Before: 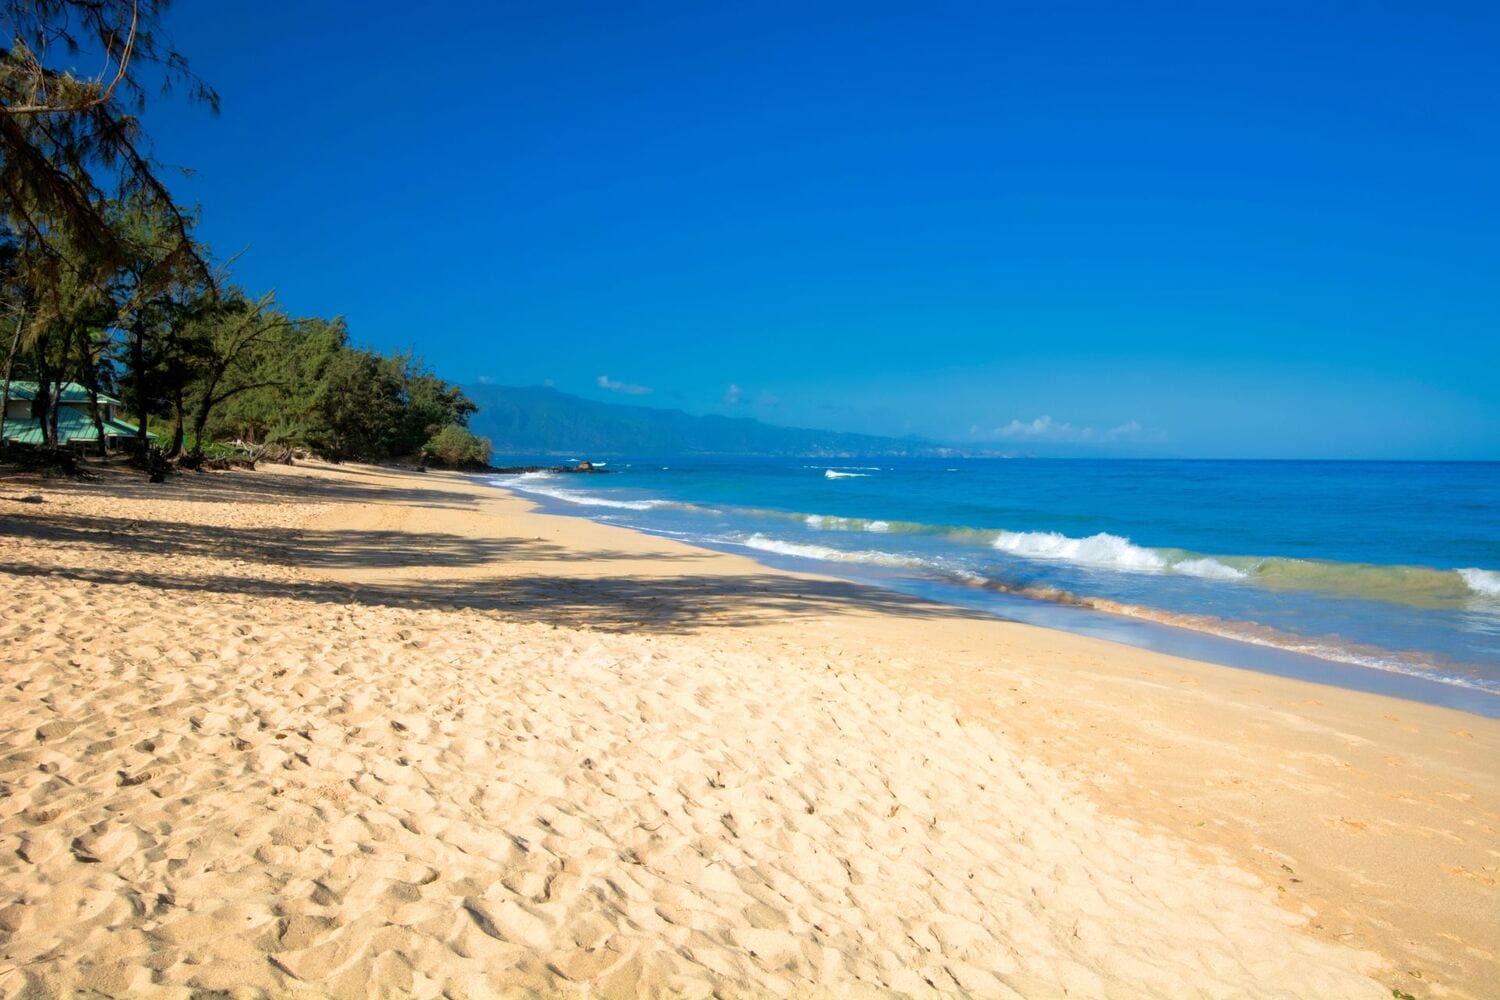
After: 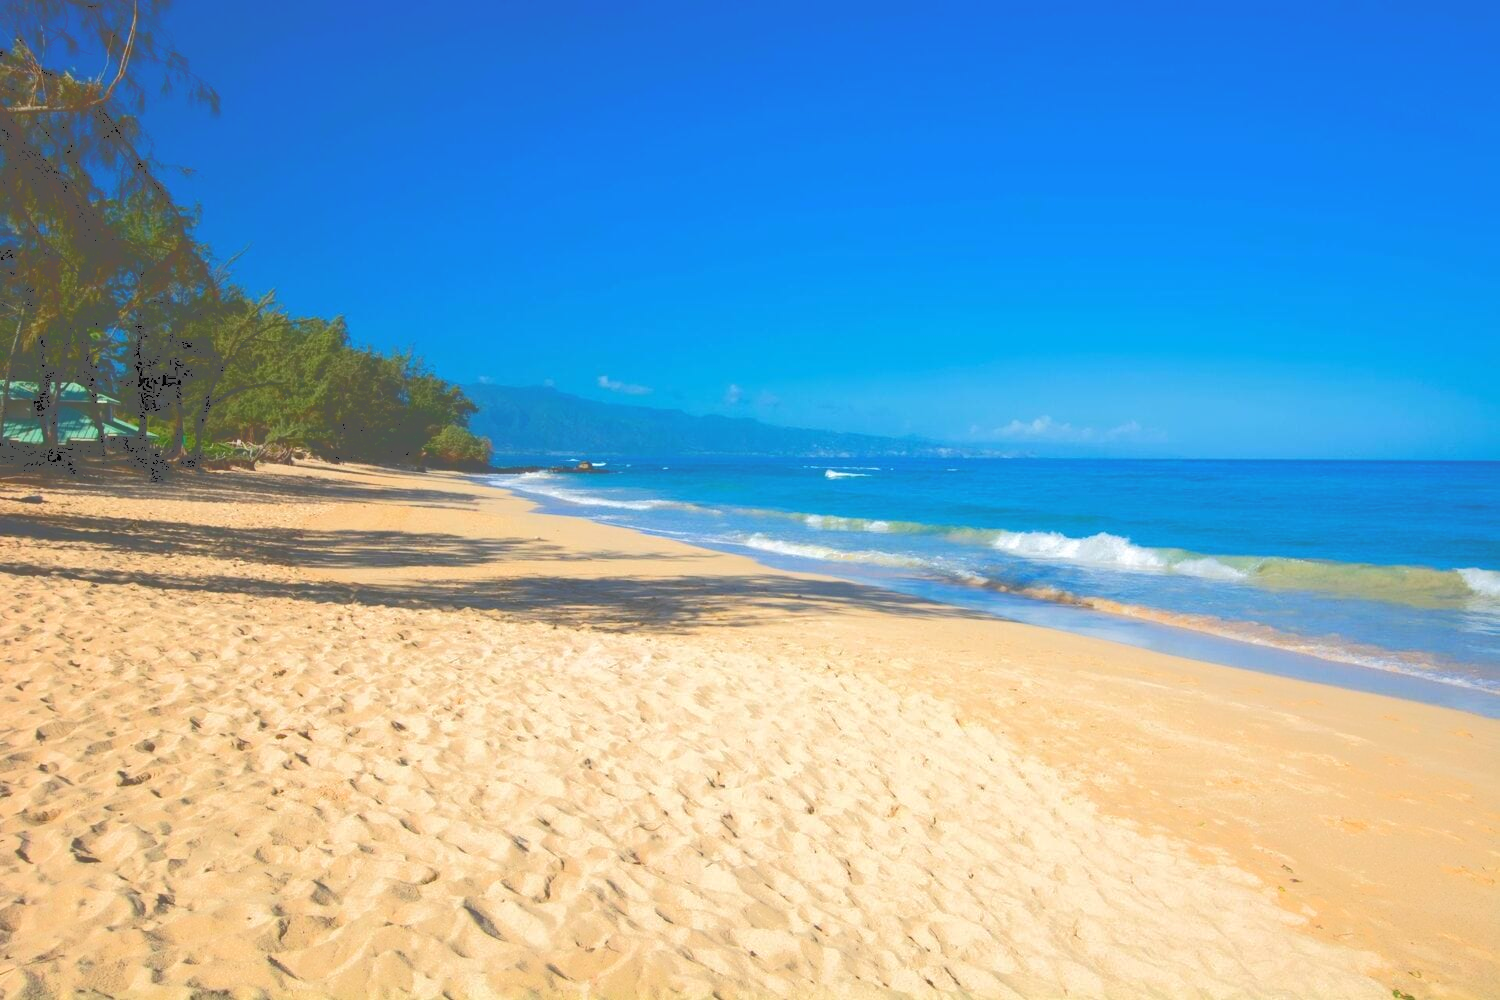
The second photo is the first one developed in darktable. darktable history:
tone curve: curves: ch0 [(0, 0) (0.003, 0.346) (0.011, 0.346) (0.025, 0.346) (0.044, 0.35) (0.069, 0.354) (0.1, 0.361) (0.136, 0.368) (0.177, 0.381) (0.224, 0.395) (0.277, 0.421) (0.335, 0.458) (0.399, 0.502) (0.468, 0.556) (0.543, 0.617) (0.623, 0.685) (0.709, 0.748) (0.801, 0.814) (0.898, 0.865) (1, 1)], color space Lab, independent channels, preserve colors none
contrast brightness saturation: contrast 0.15, brightness -0.008, saturation 0.105
